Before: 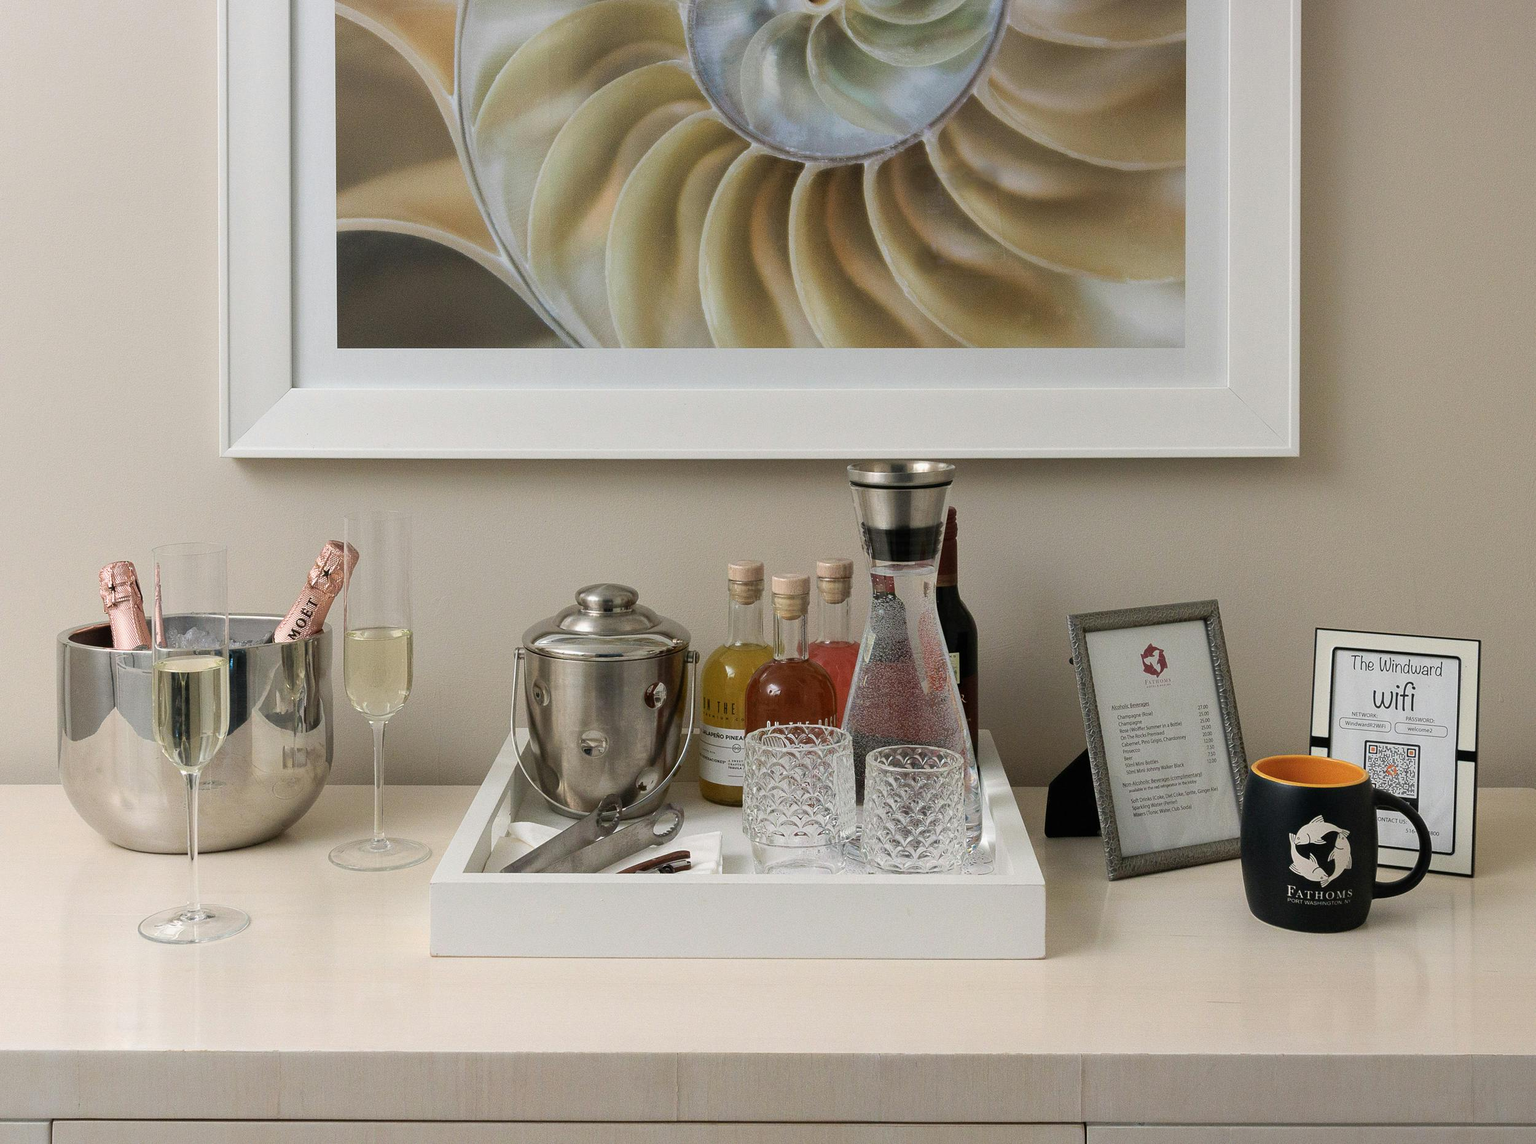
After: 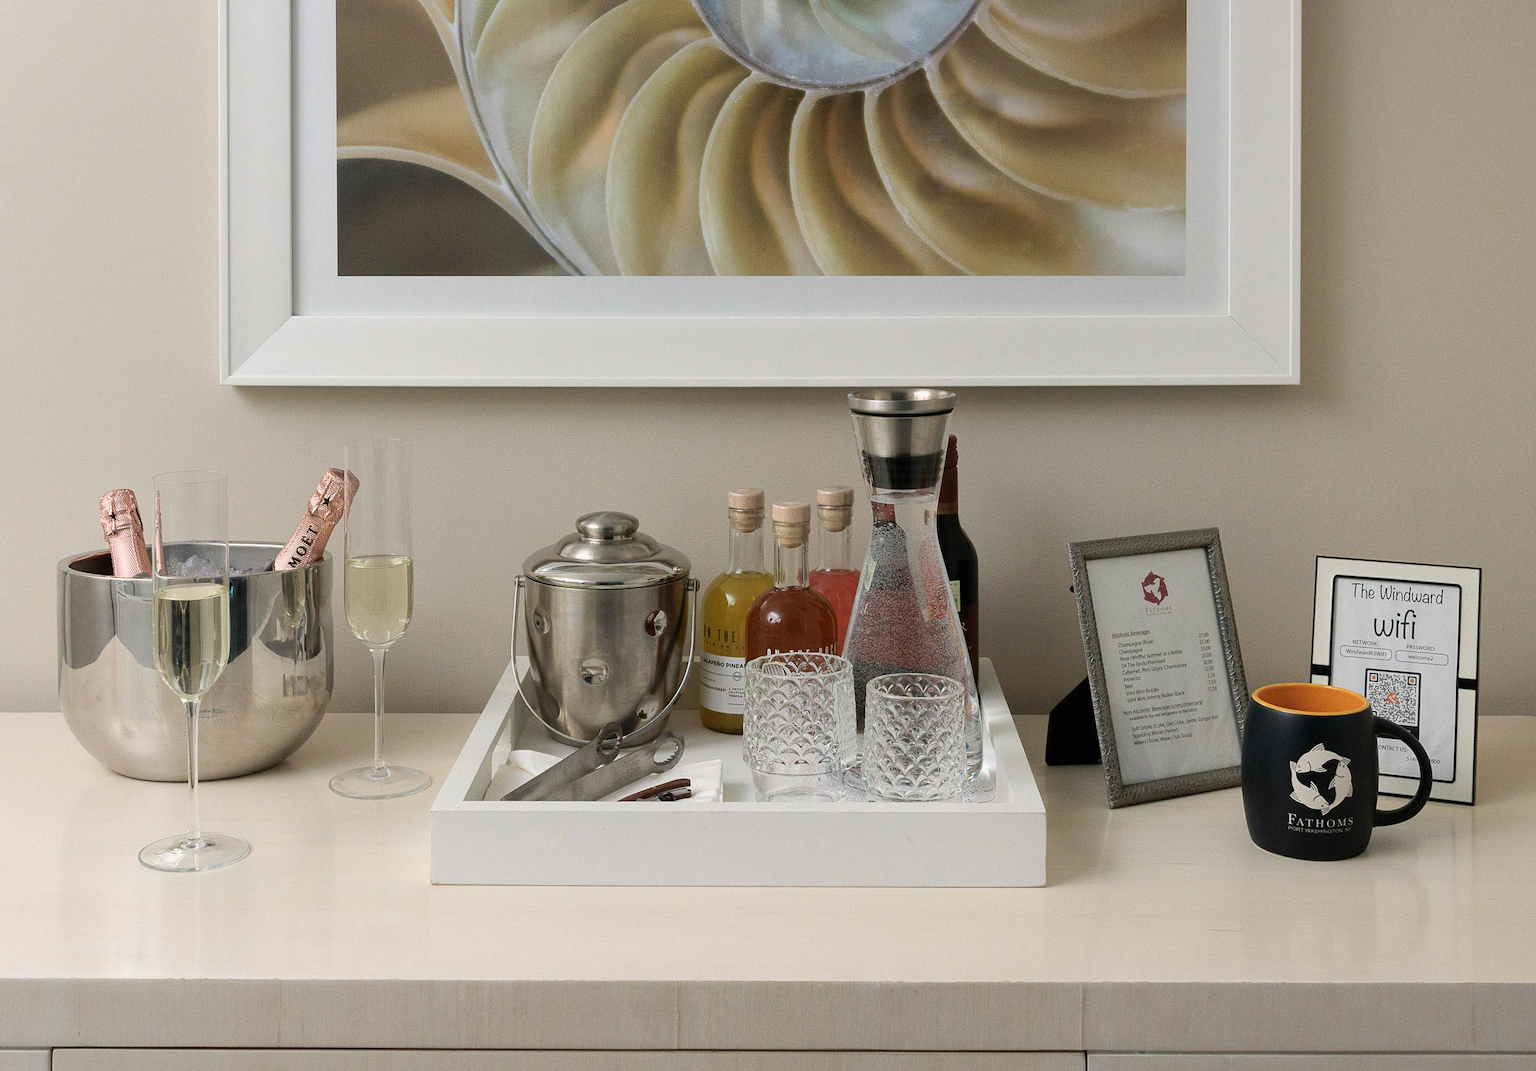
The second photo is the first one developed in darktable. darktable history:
crop and rotate: top 6.337%
